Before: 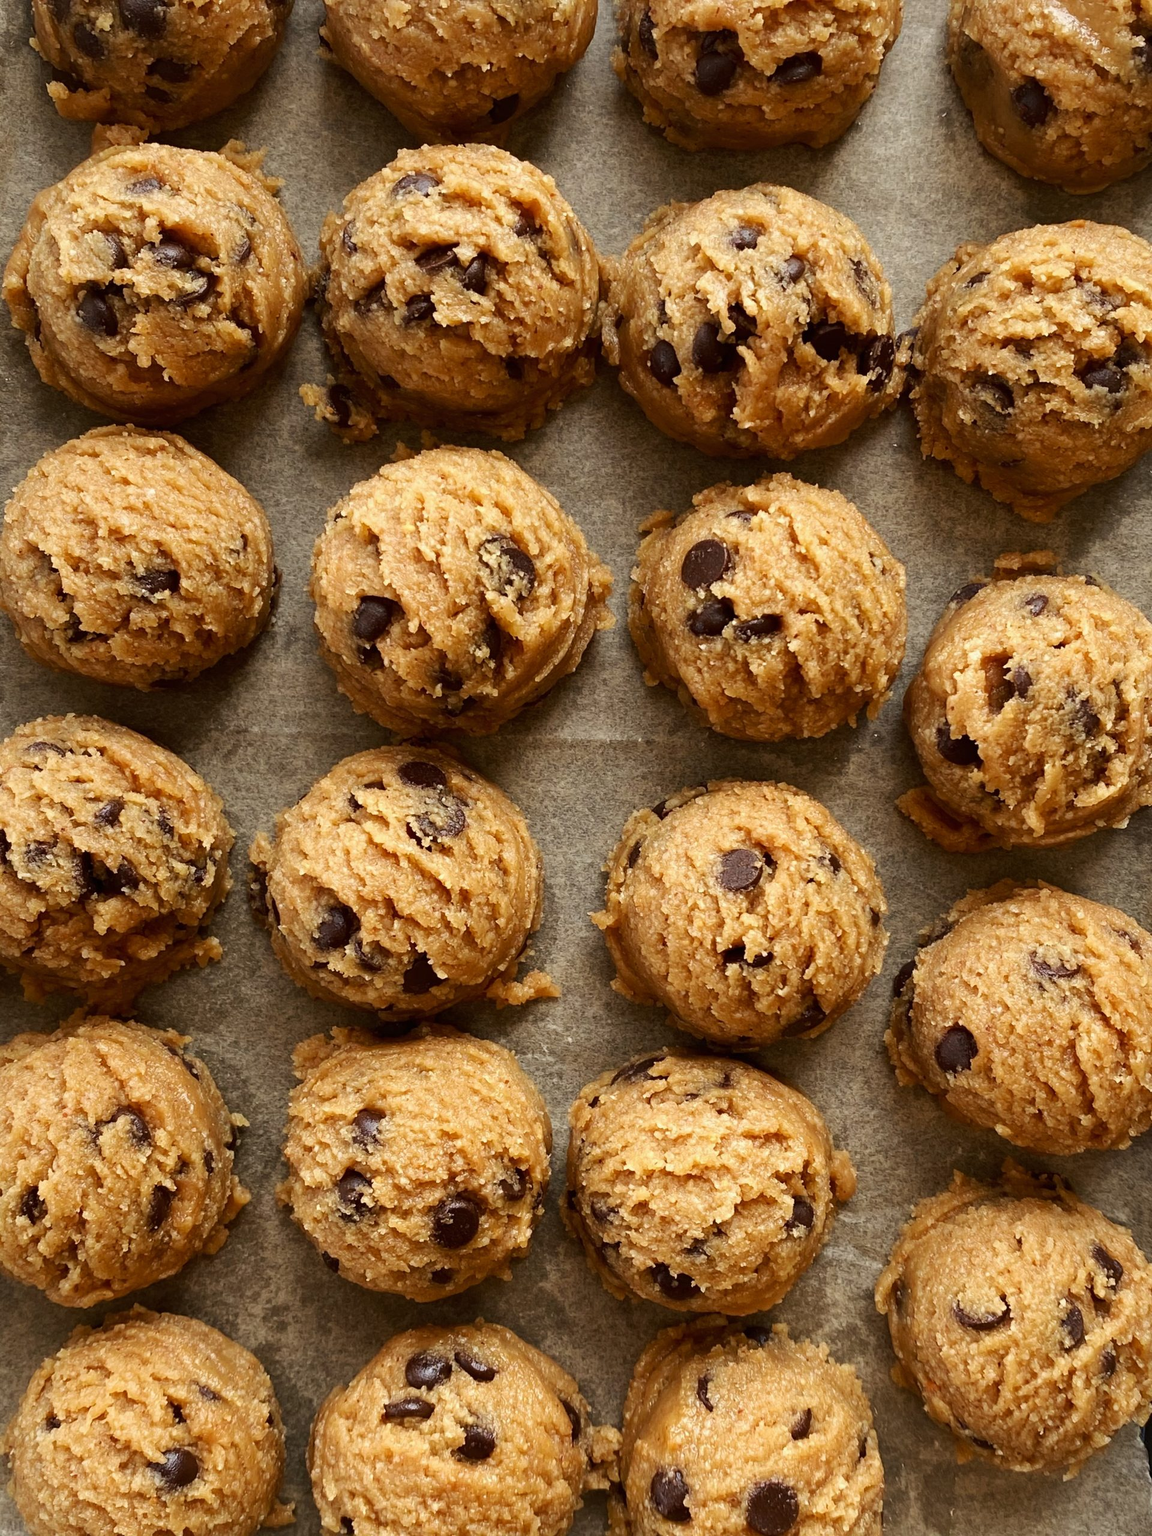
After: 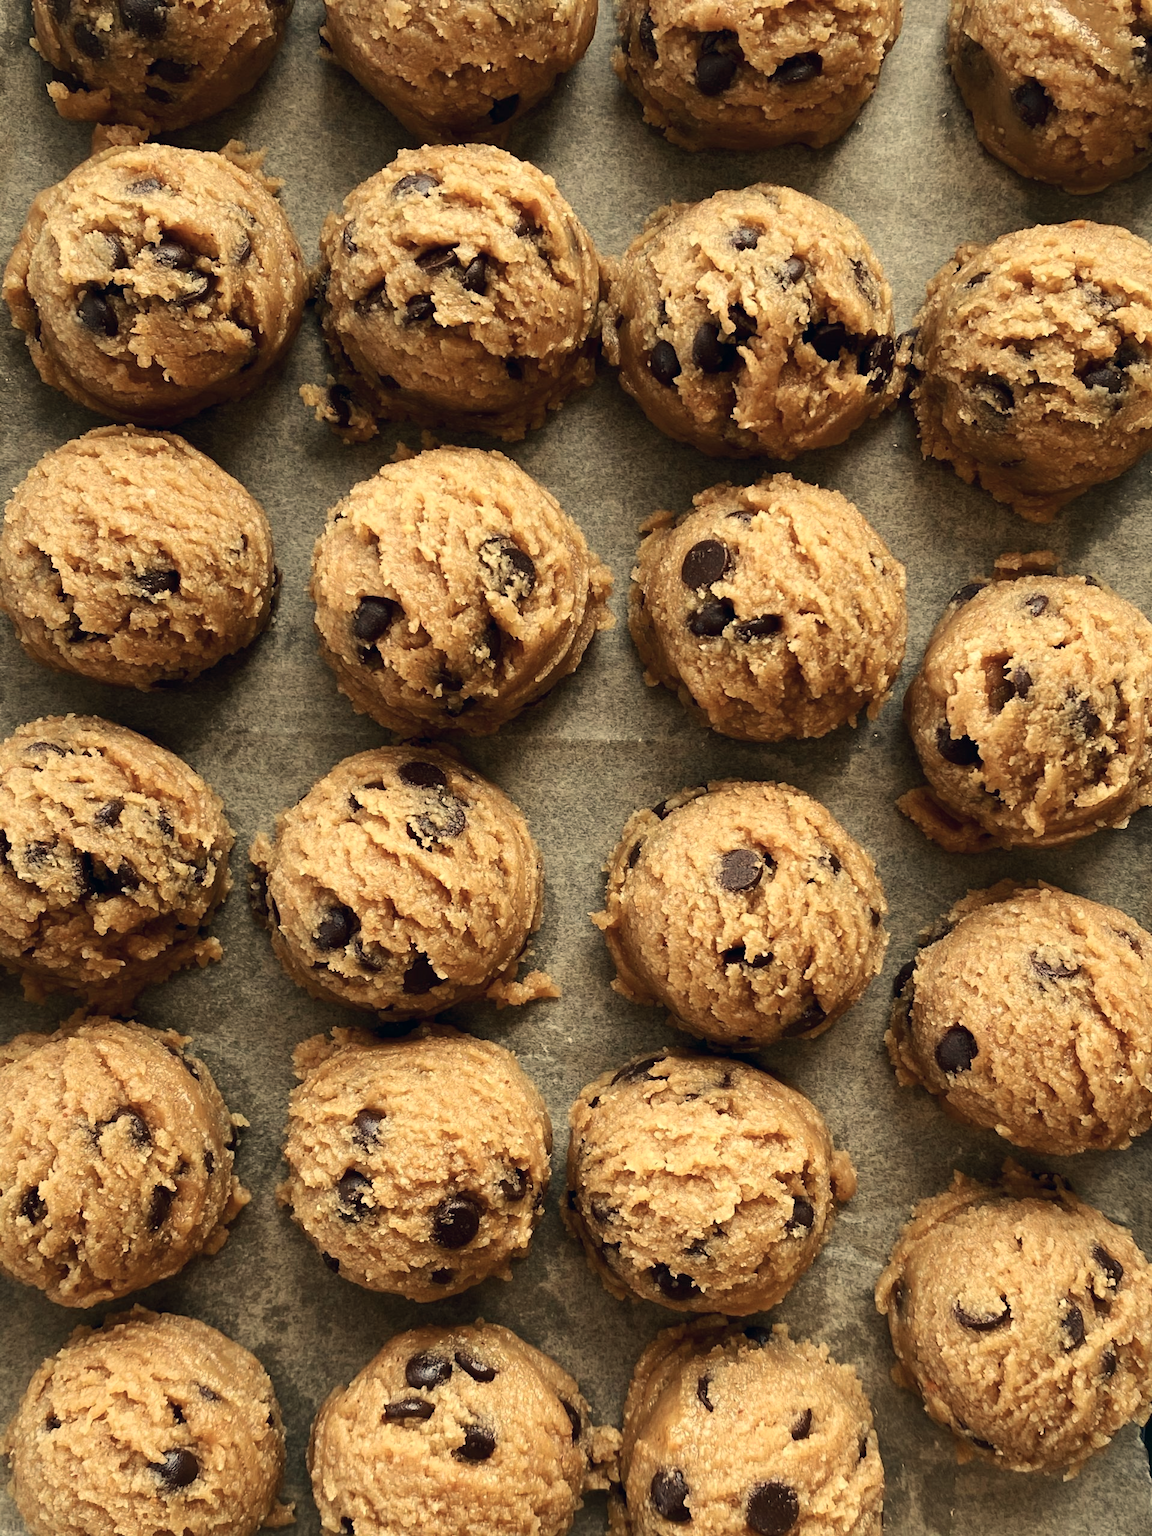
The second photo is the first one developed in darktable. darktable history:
color calibration: illuminant F (fluorescent), F source F9 (Cool White Deluxe 4150 K) – high CRI, x 0.374, y 0.373, temperature 4158.34 K
contrast brightness saturation: contrast 0.11, saturation -0.17
white balance: red 1.08, blue 0.791
color correction: highlights a* 5.38, highlights b* 5.3, shadows a* -4.26, shadows b* -5.11
